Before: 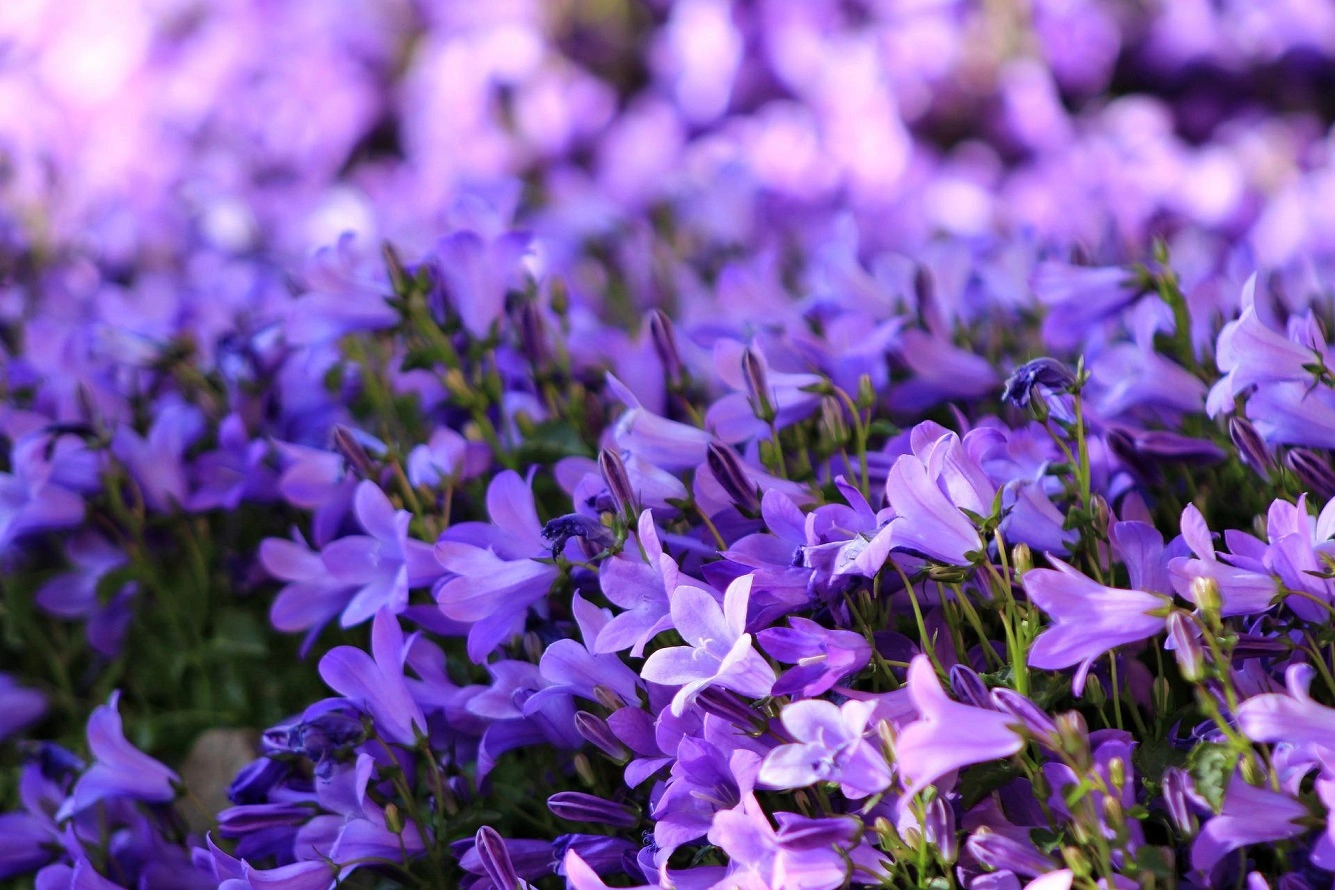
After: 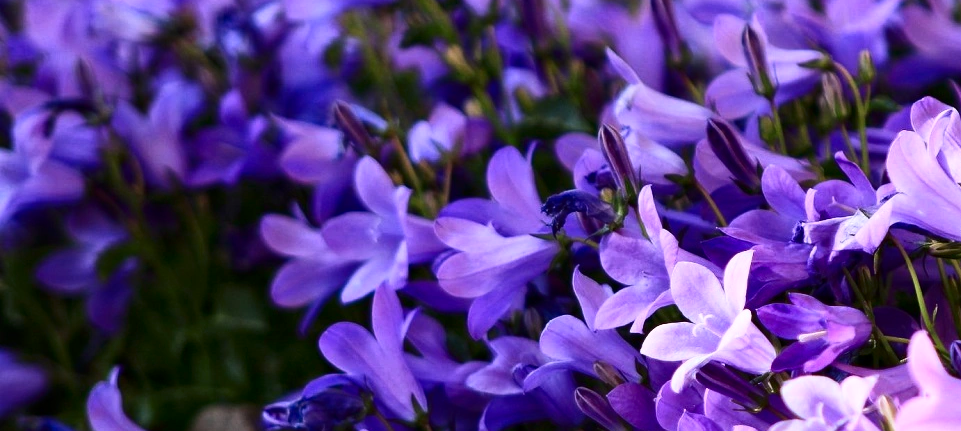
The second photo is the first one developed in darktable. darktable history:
crop: top 36.498%, right 27.964%, bottom 14.995%
contrast brightness saturation: contrast 0.28
